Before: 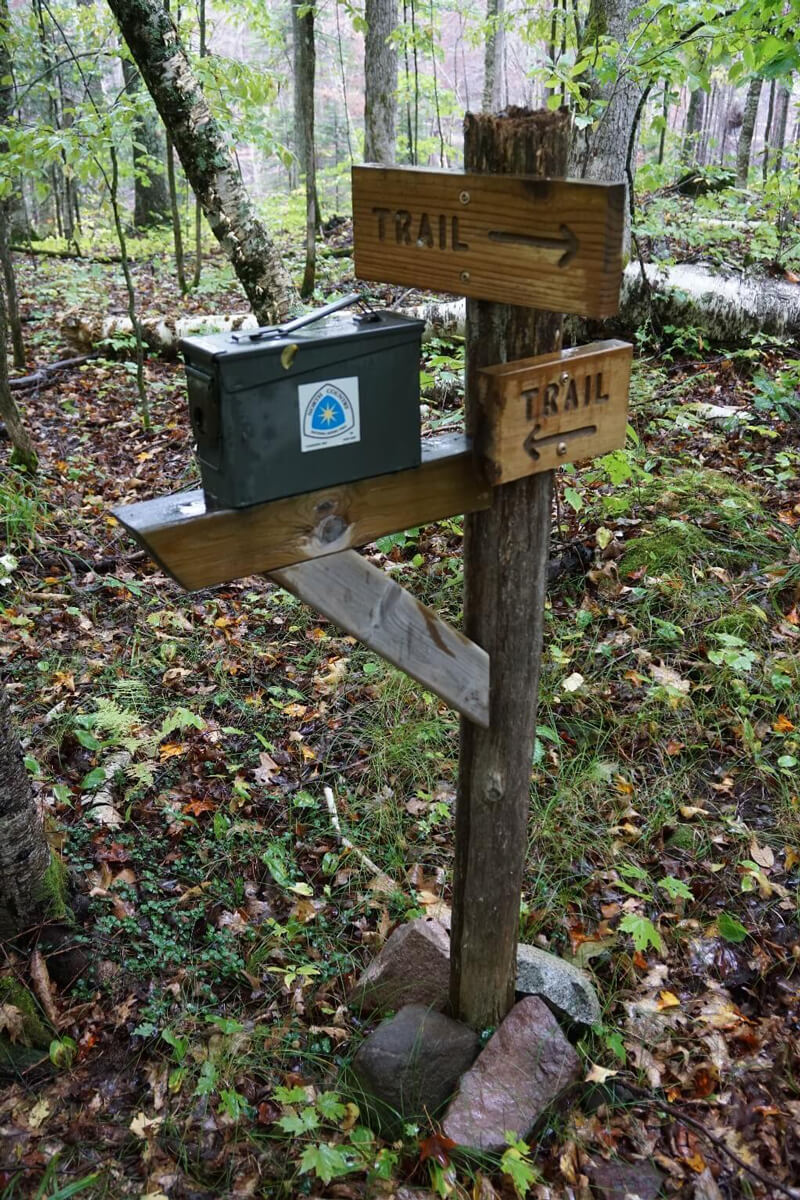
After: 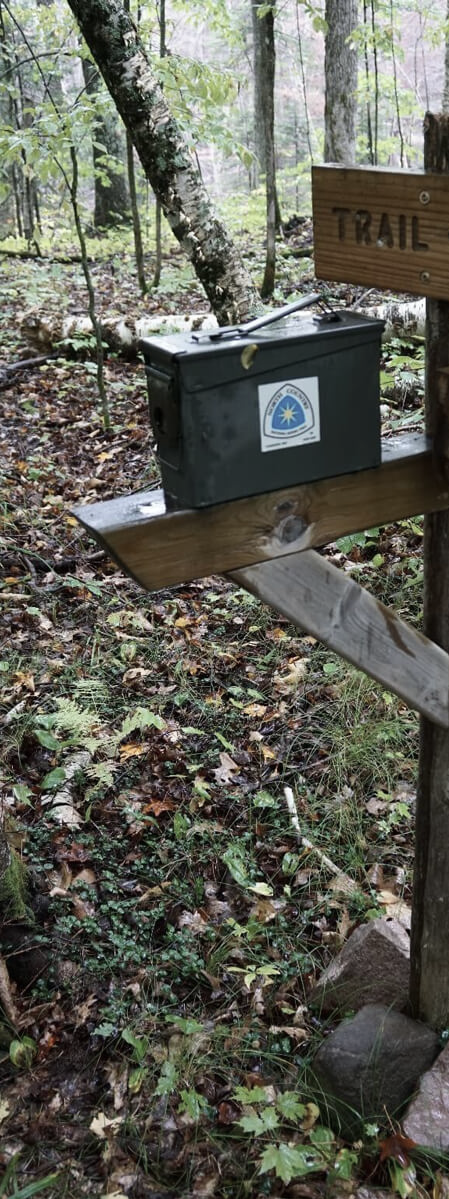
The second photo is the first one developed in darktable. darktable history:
crop: left 5.111%, right 38.706%
contrast brightness saturation: contrast 0.097, saturation -0.366
